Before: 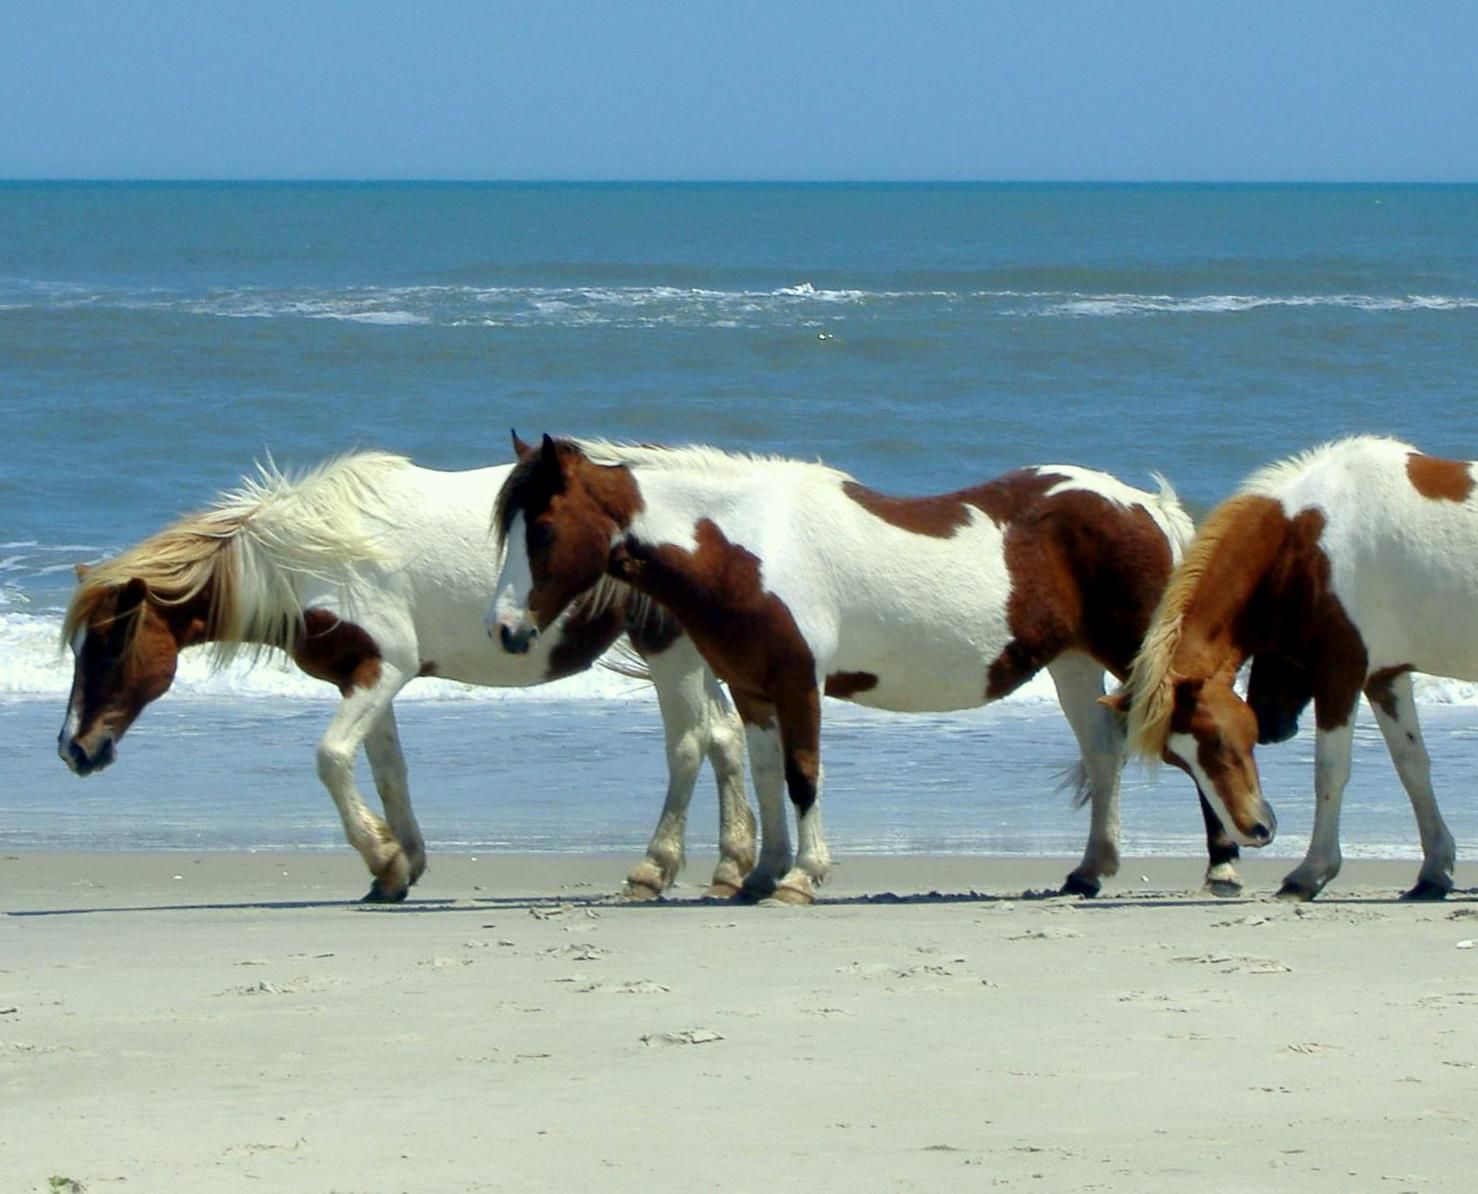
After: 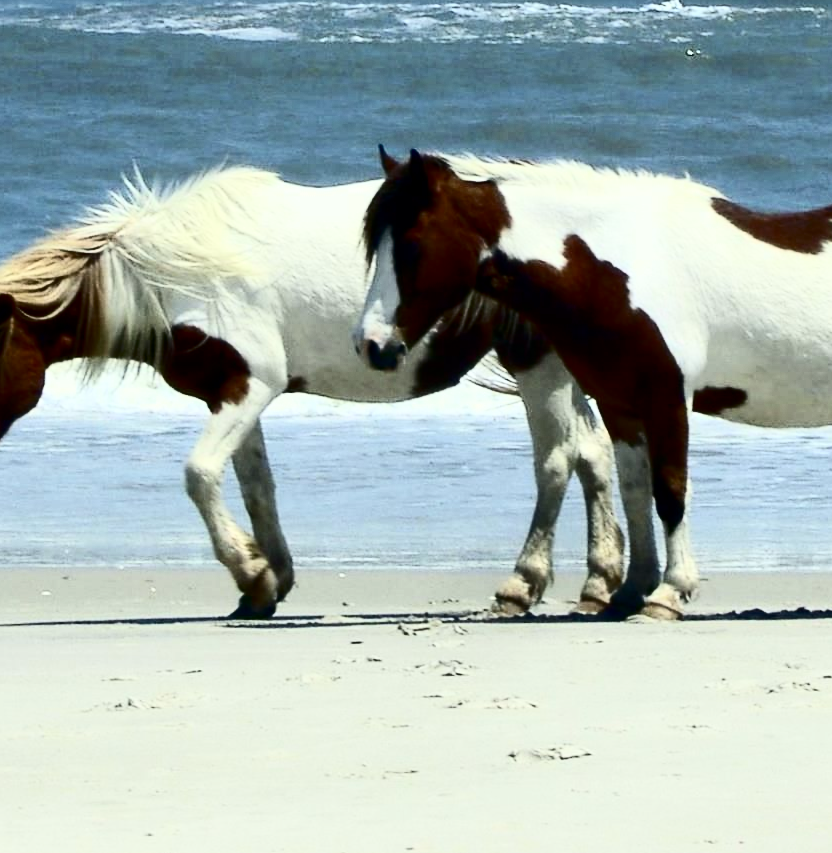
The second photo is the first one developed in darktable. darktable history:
contrast brightness saturation: contrast 0.5, saturation -0.1
crop: left 8.966%, top 23.852%, right 34.699%, bottom 4.703%
